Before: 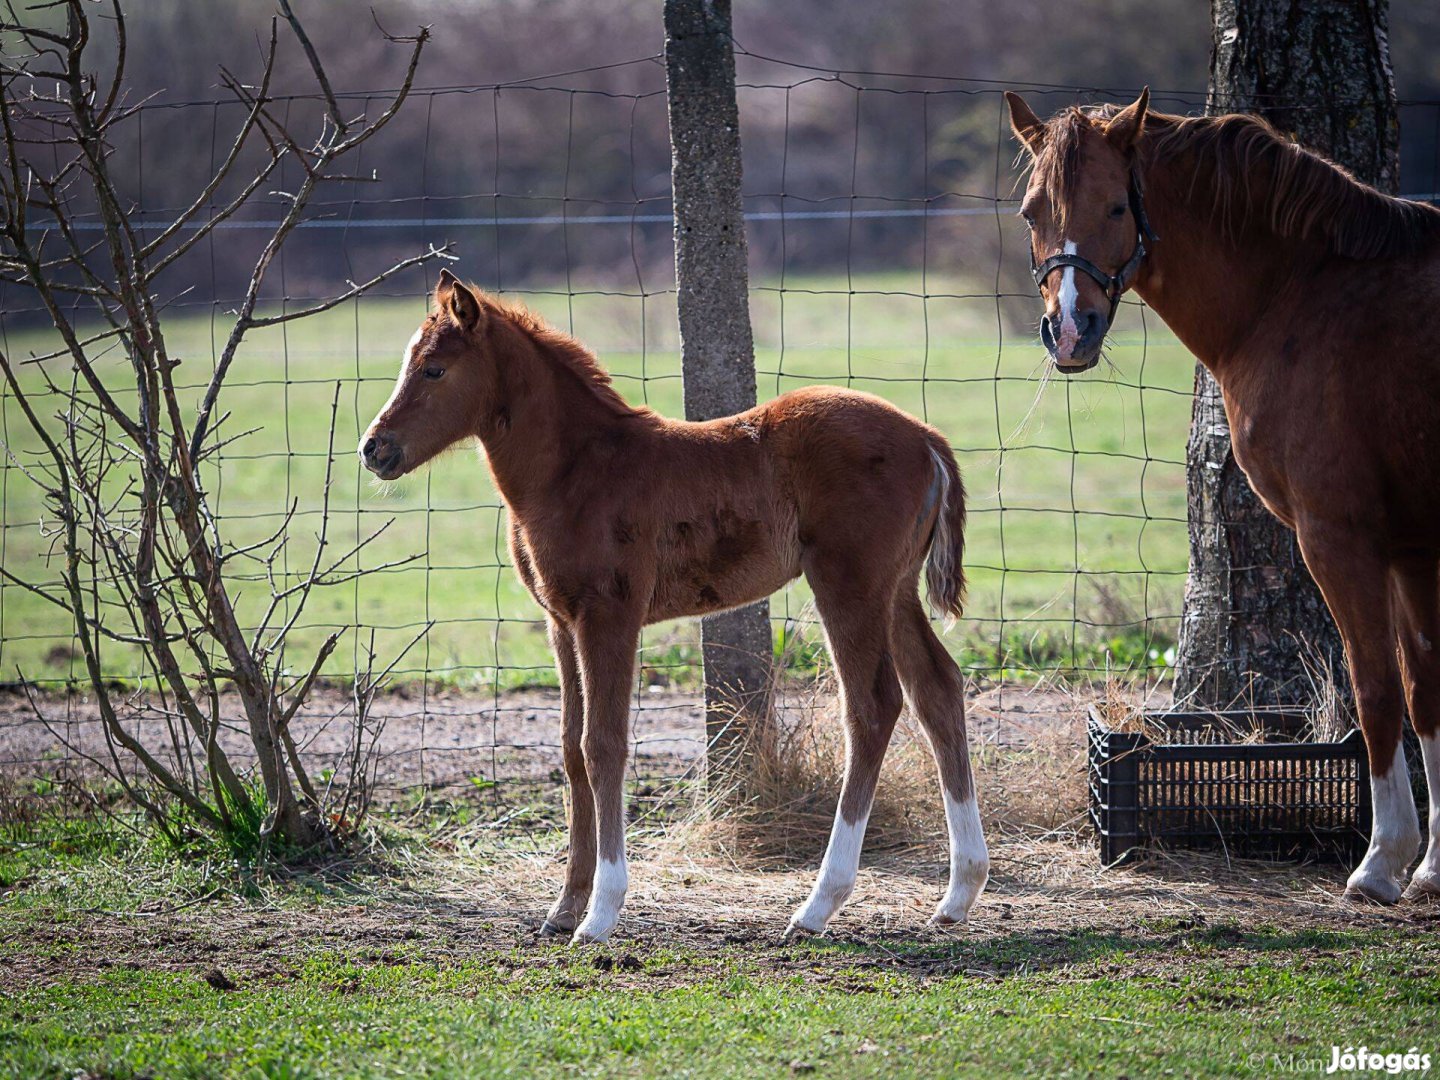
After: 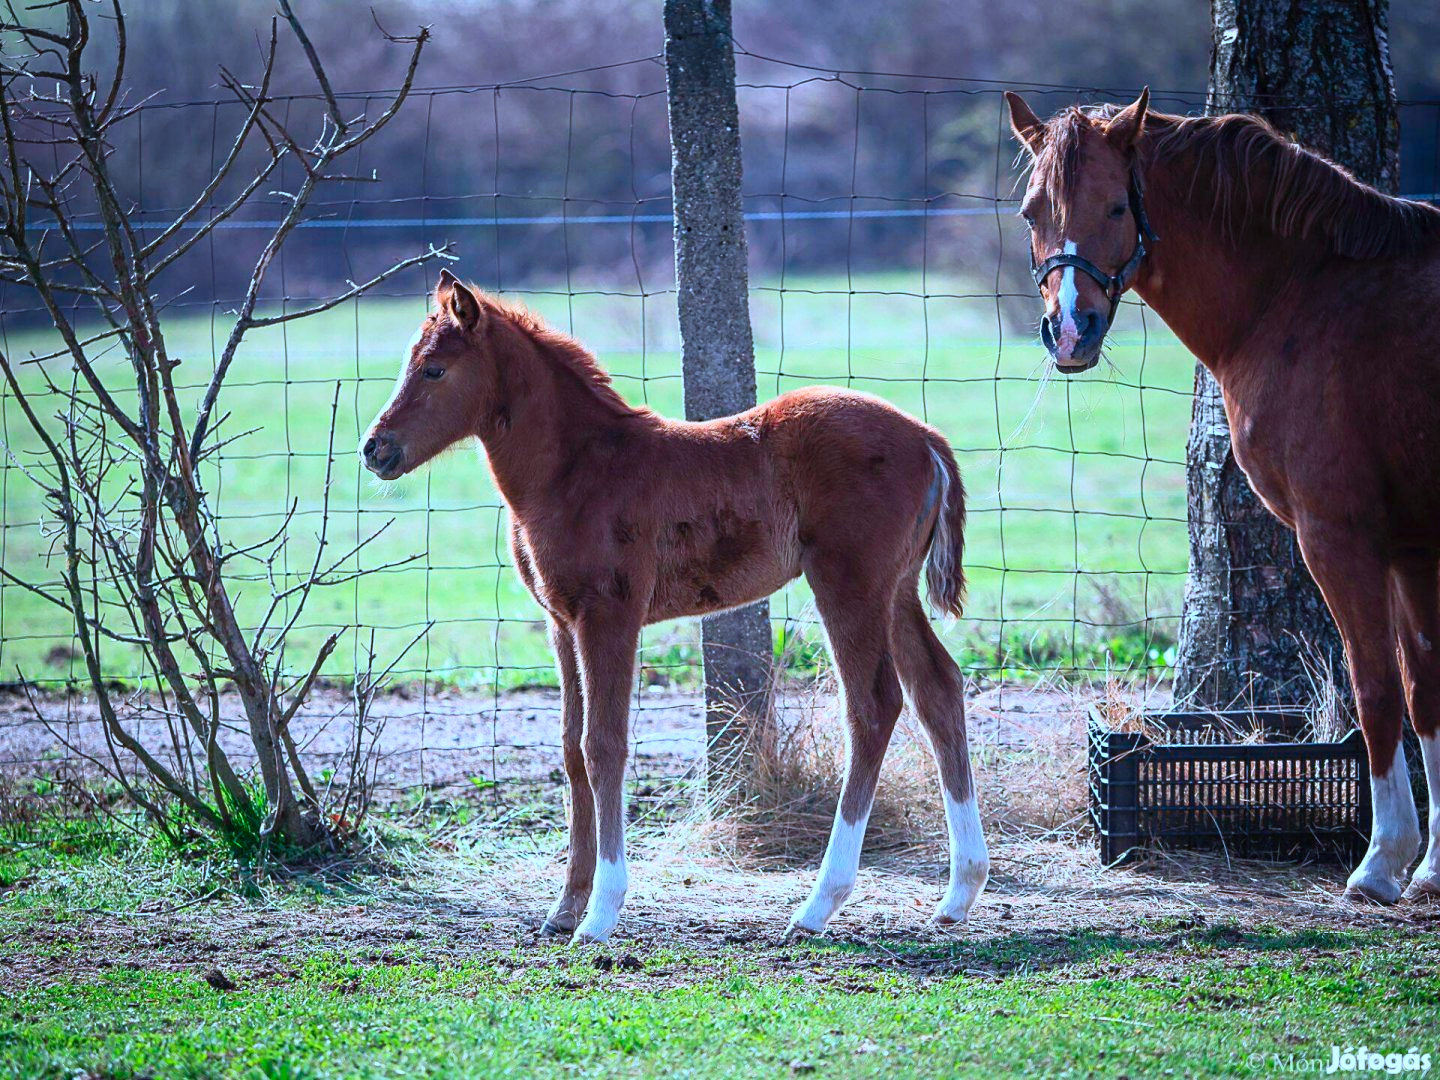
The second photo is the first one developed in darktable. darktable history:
contrast brightness saturation: contrast 0.195, brightness 0.168, saturation 0.23
color calibration: output R [0.946, 0.065, -0.013, 0], output G [-0.246, 1.264, -0.017, 0], output B [0.046, -0.098, 1.05, 0], illuminant custom, x 0.392, y 0.392, temperature 3868.78 K
